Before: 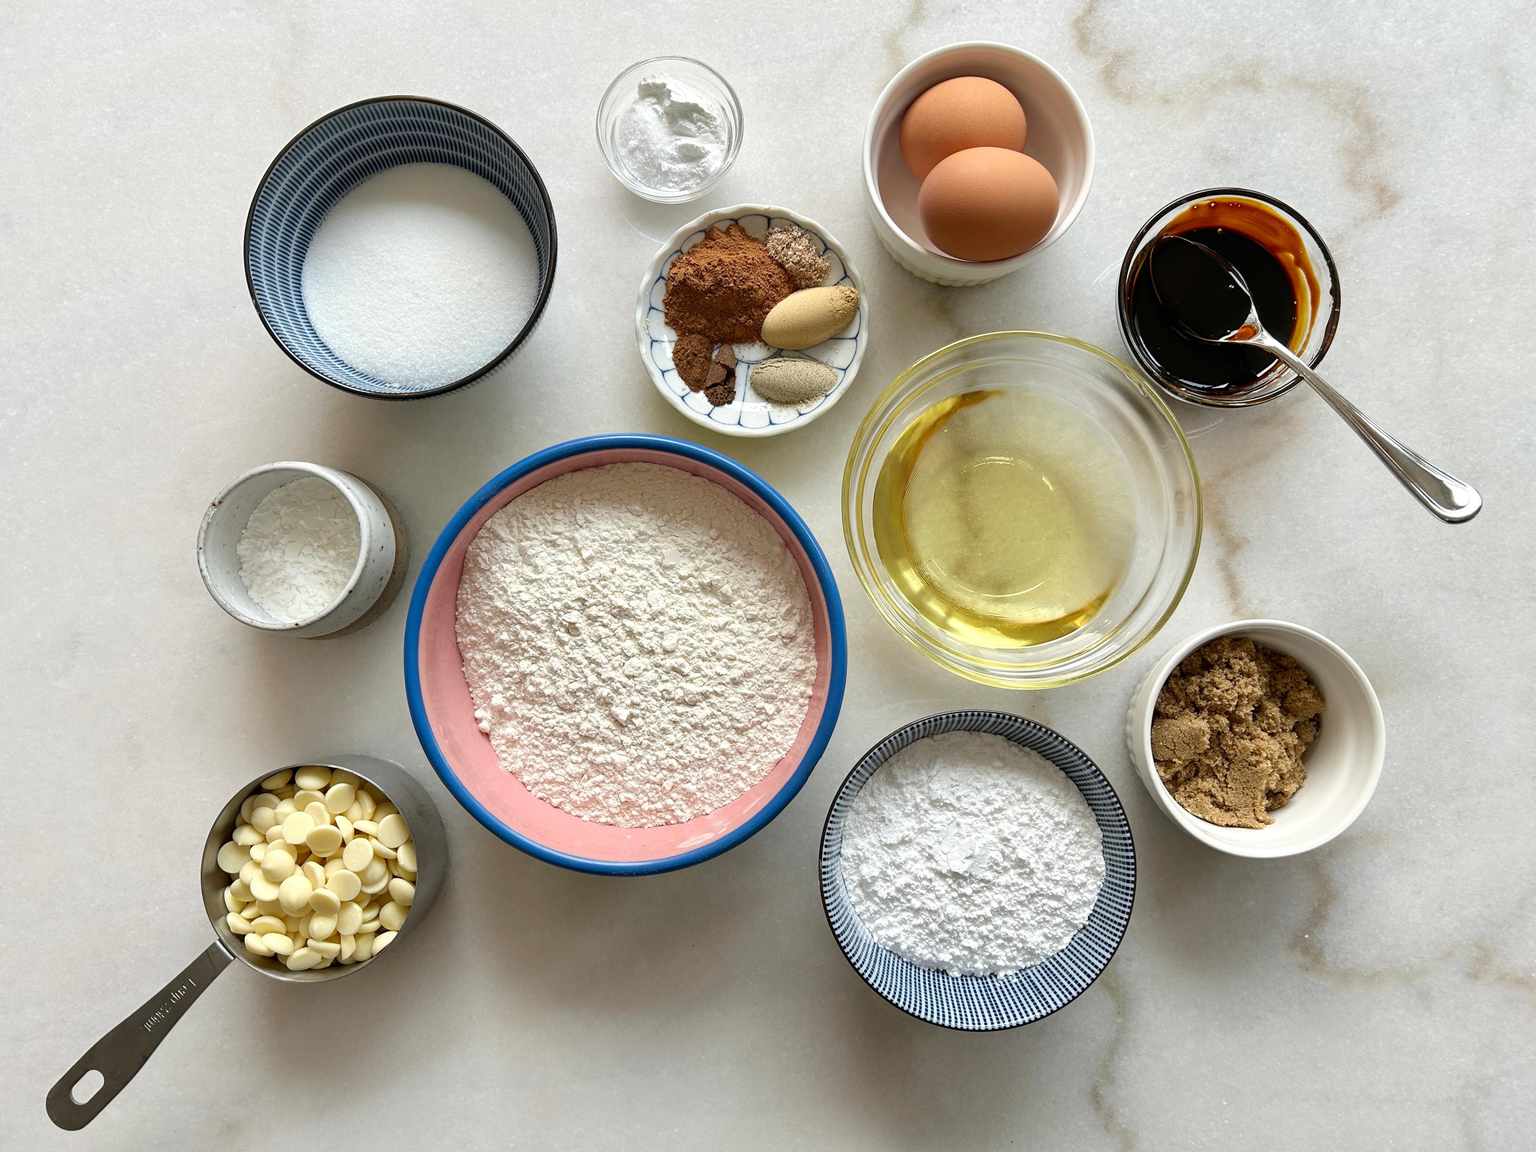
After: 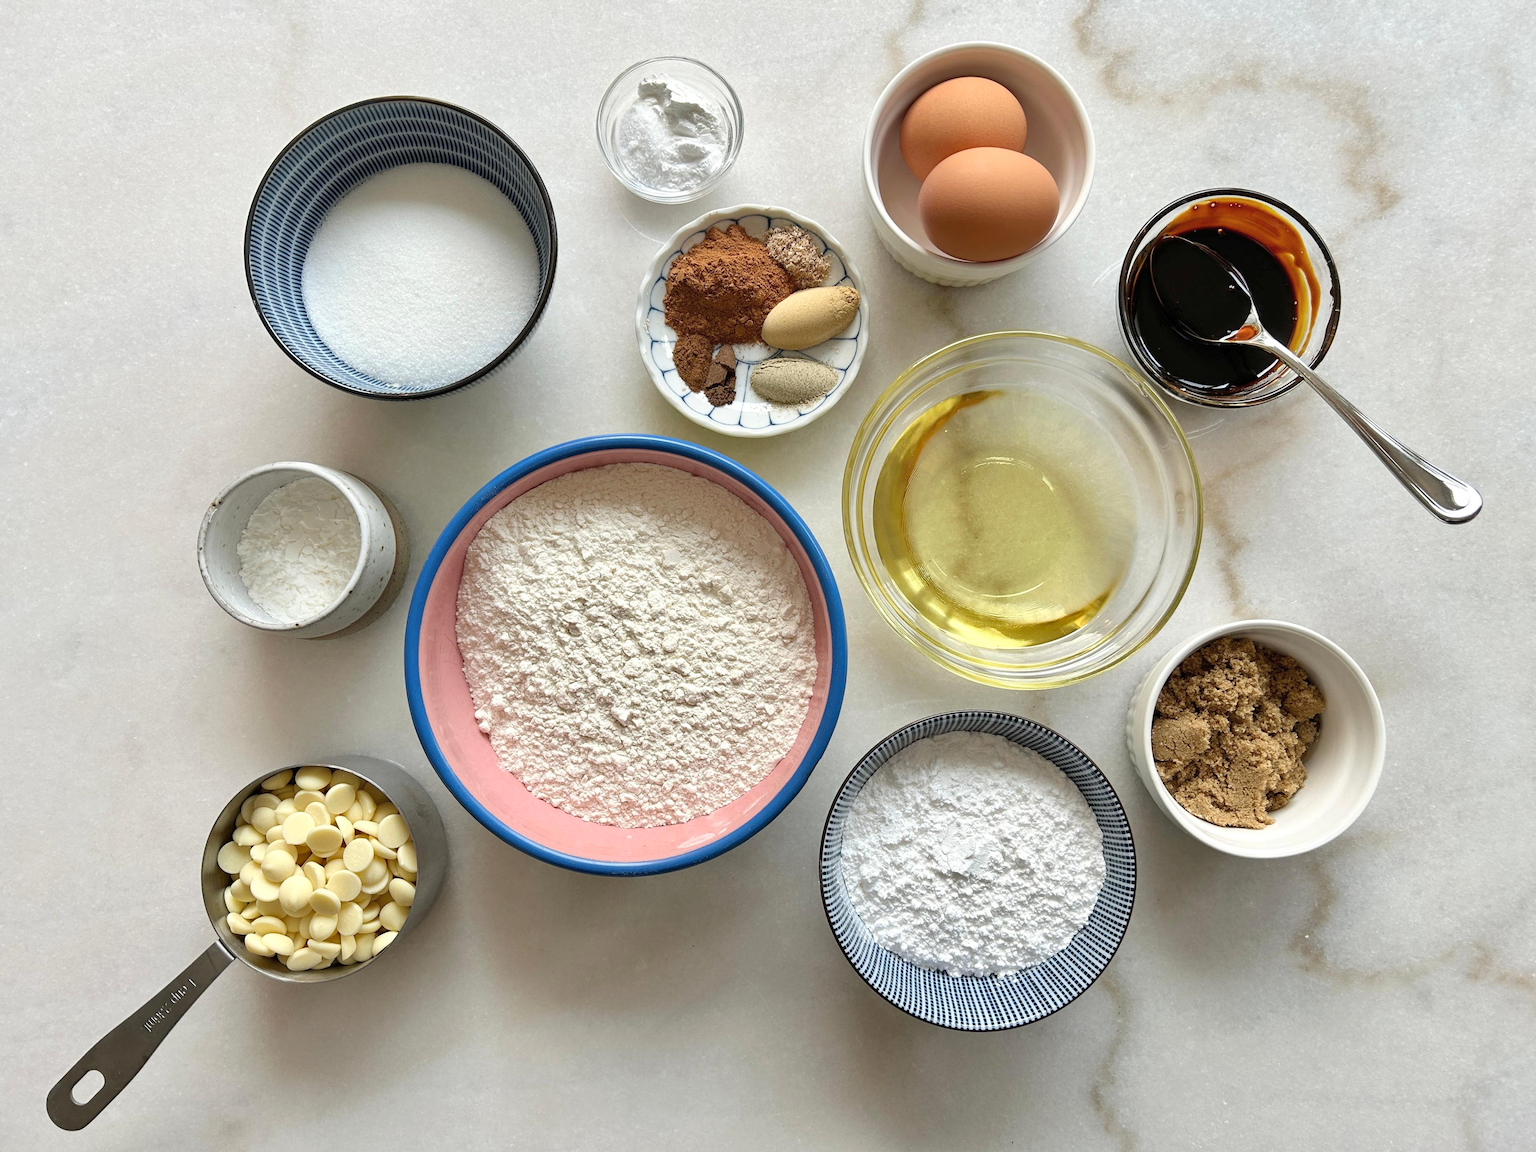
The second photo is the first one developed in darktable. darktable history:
shadows and highlights: shadows 32.06, highlights -32.55, soften with gaussian
contrast brightness saturation: contrast 0.049, brightness 0.067, saturation 0.015
